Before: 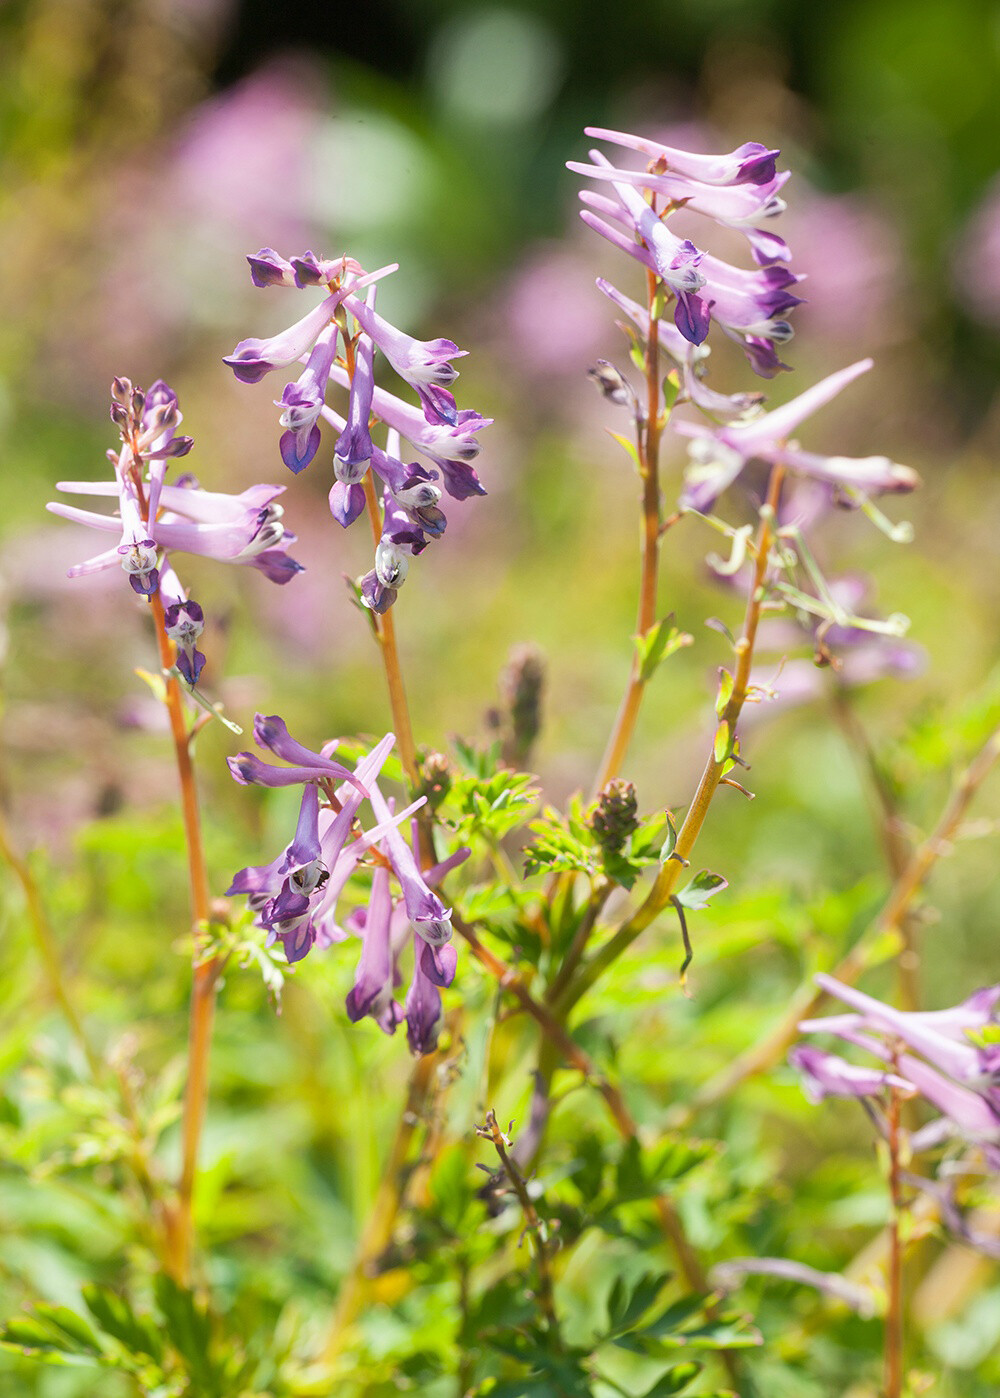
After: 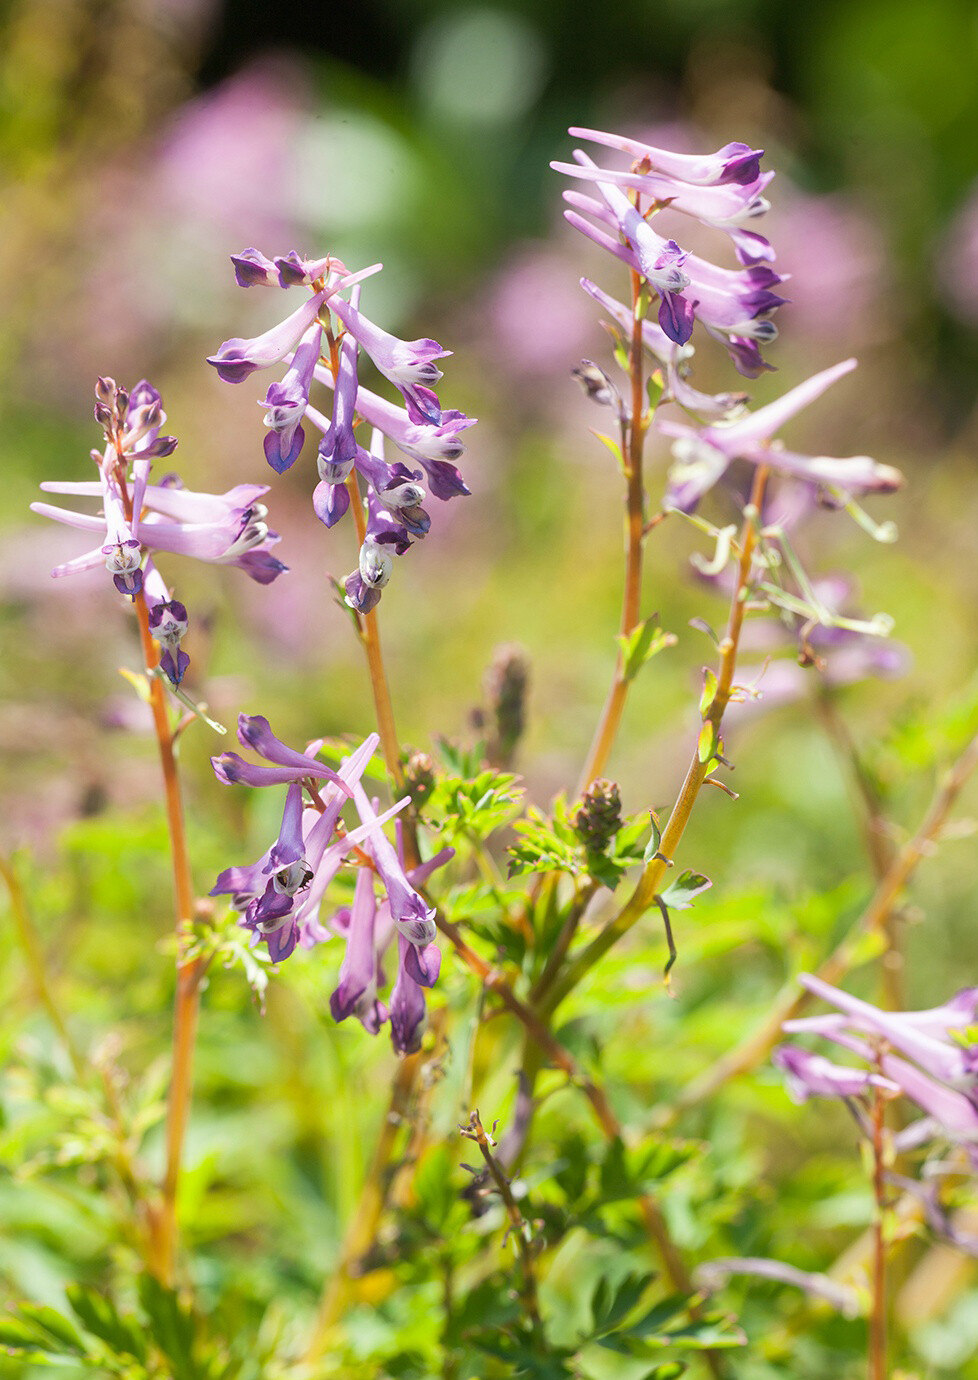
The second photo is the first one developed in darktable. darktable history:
crop and rotate: left 1.668%, right 0.52%, bottom 1.266%
